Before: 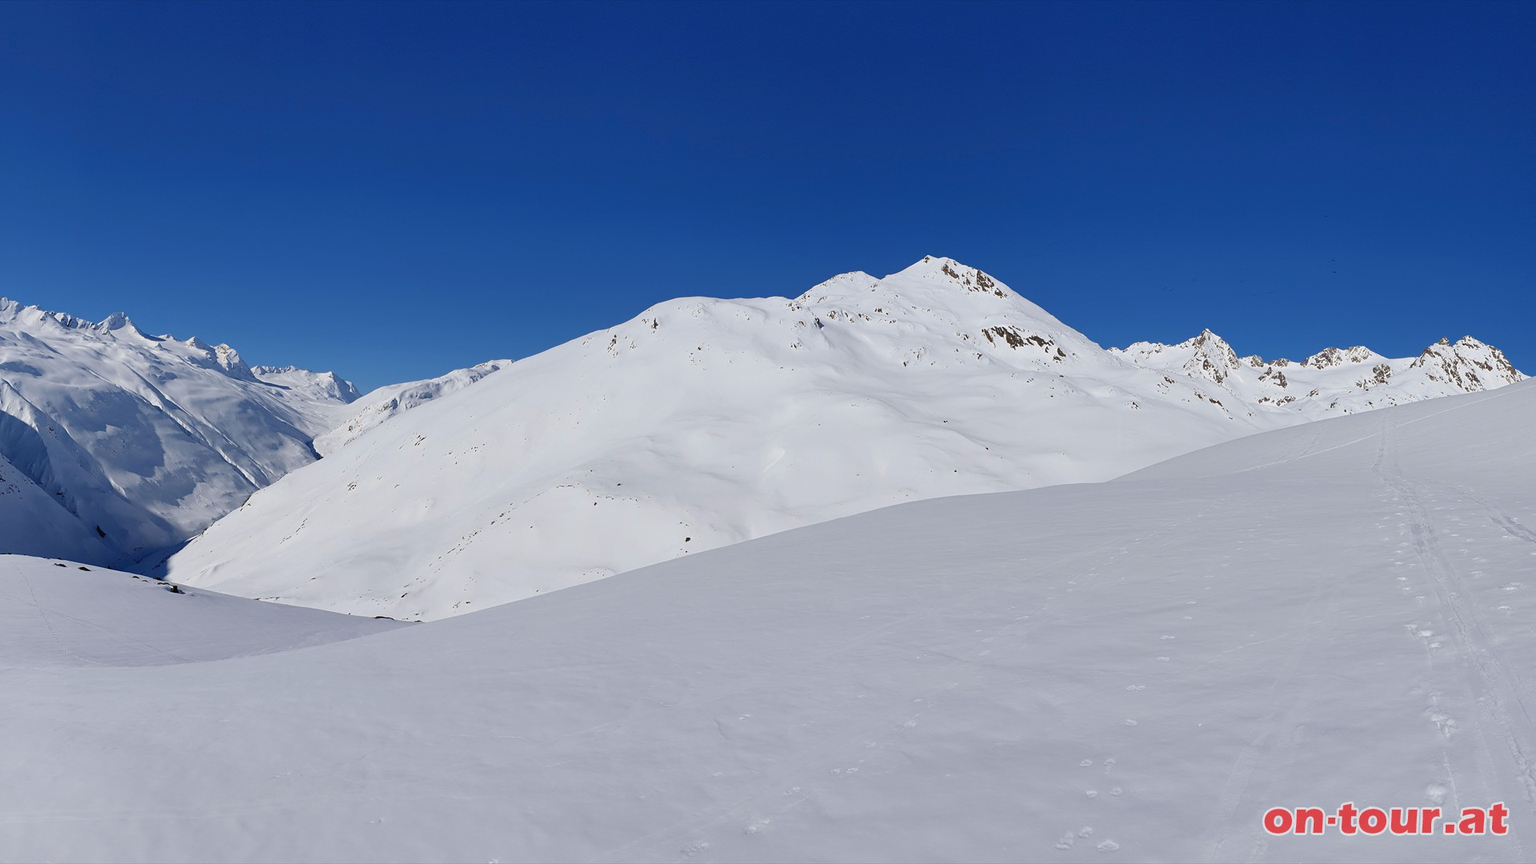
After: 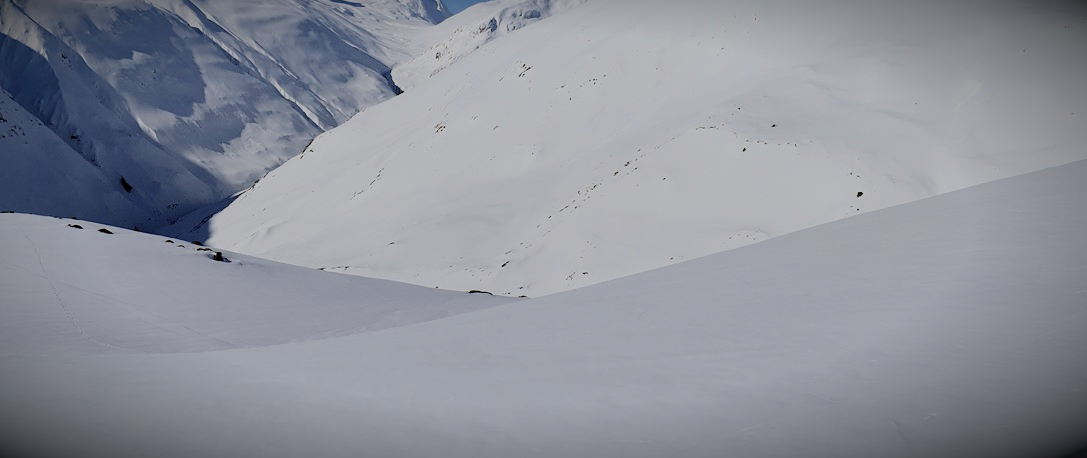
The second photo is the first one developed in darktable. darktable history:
filmic rgb: black relative exposure -6.08 EV, white relative exposure 6.97 EV, hardness 2.26, color science v6 (2022)
contrast brightness saturation: contrast 0.062, brightness -0.007, saturation -0.245
vignetting: fall-off start 81.58%, fall-off radius 62.16%, brightness -0.985, saturation 0.489, center (-0.032, -0.046), automatic ratio true, width/height ratio 1.421
crop: top 44.448%, right 43.374%, bottom 13.111%
